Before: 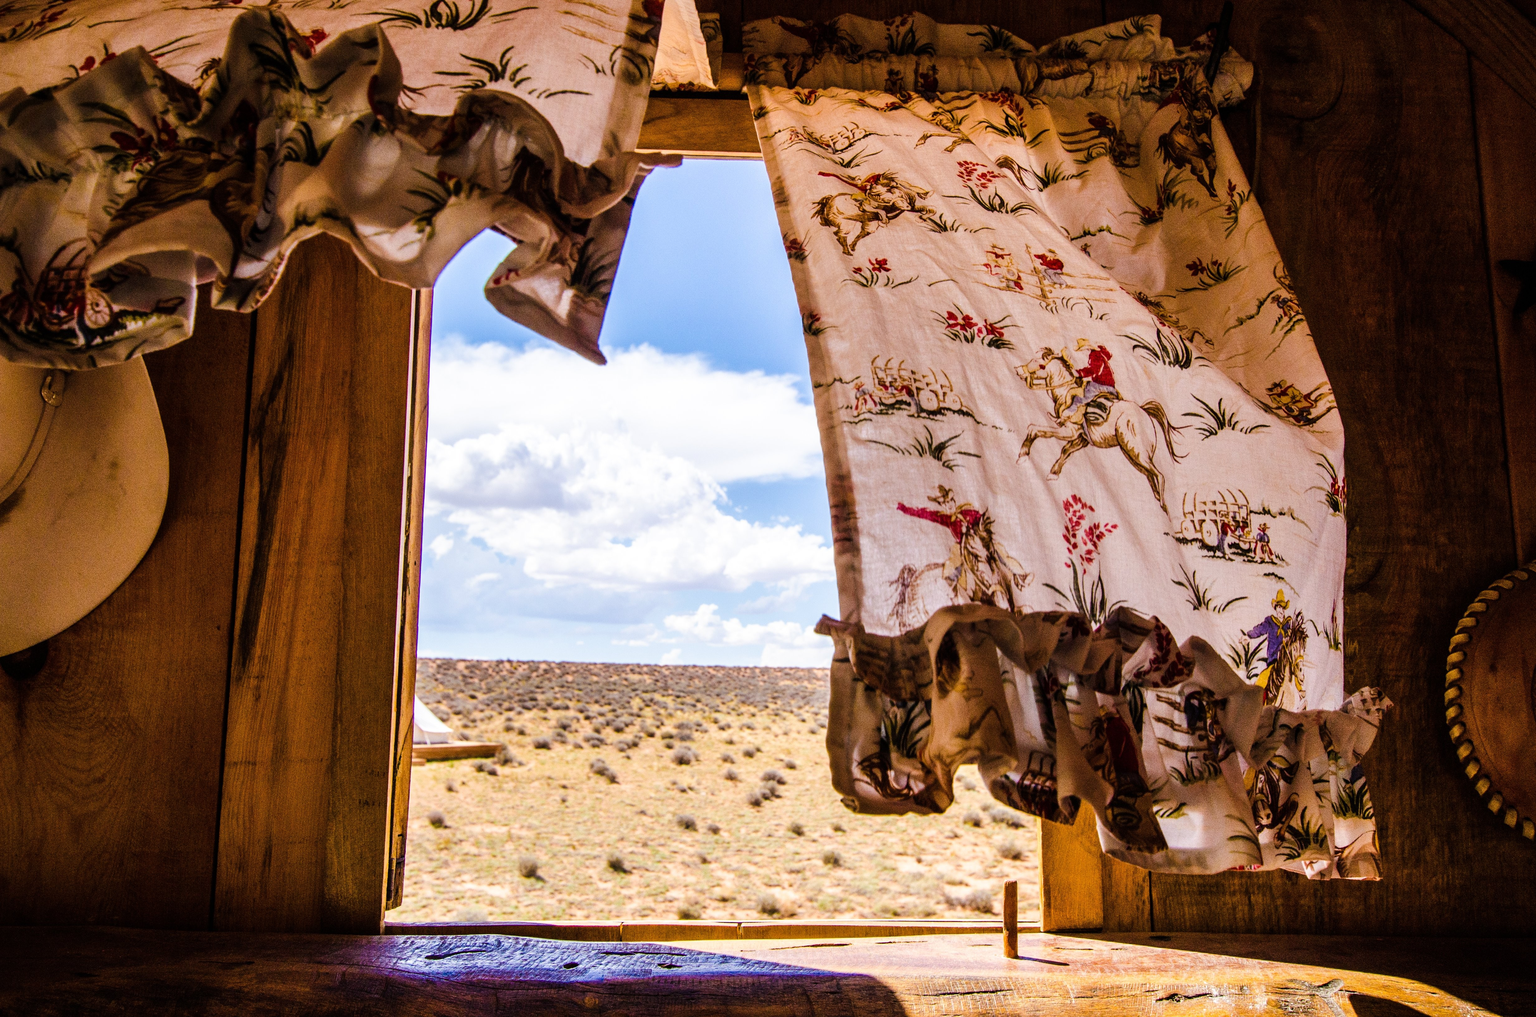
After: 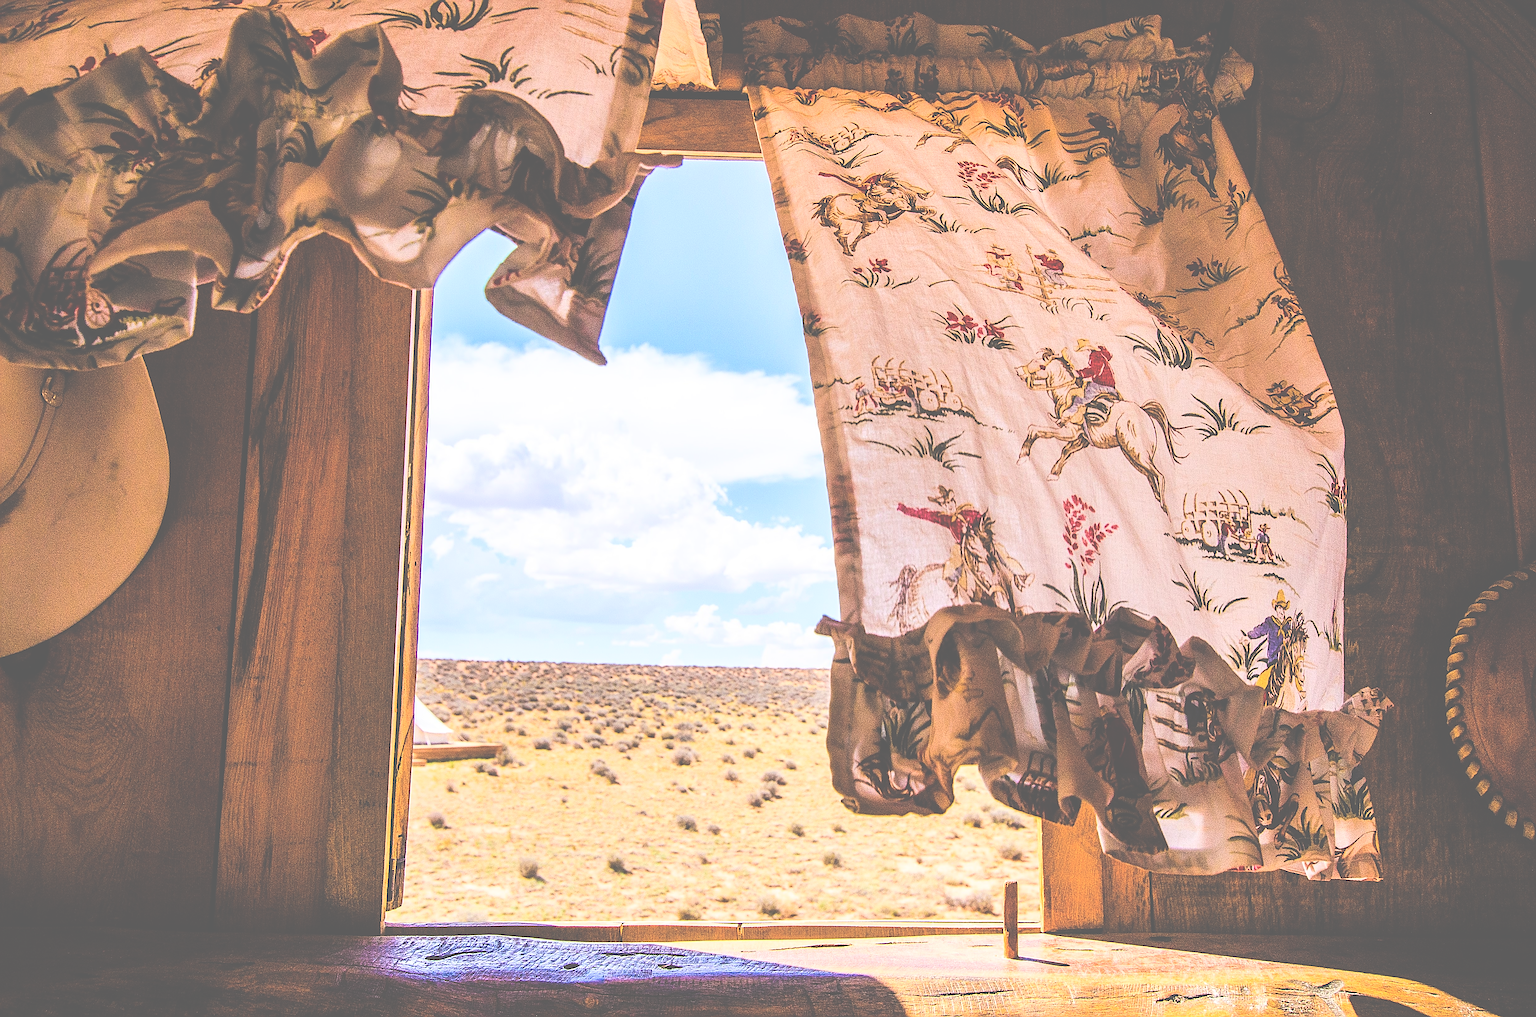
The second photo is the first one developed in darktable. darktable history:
contrast brightness saturation: contrast 0.205, brightness 0.158, saturation 0.216
exposure: black level correction -0.086, compensate exposure bias true, compensate highlight preservation false
sharpen: amount 1.989
